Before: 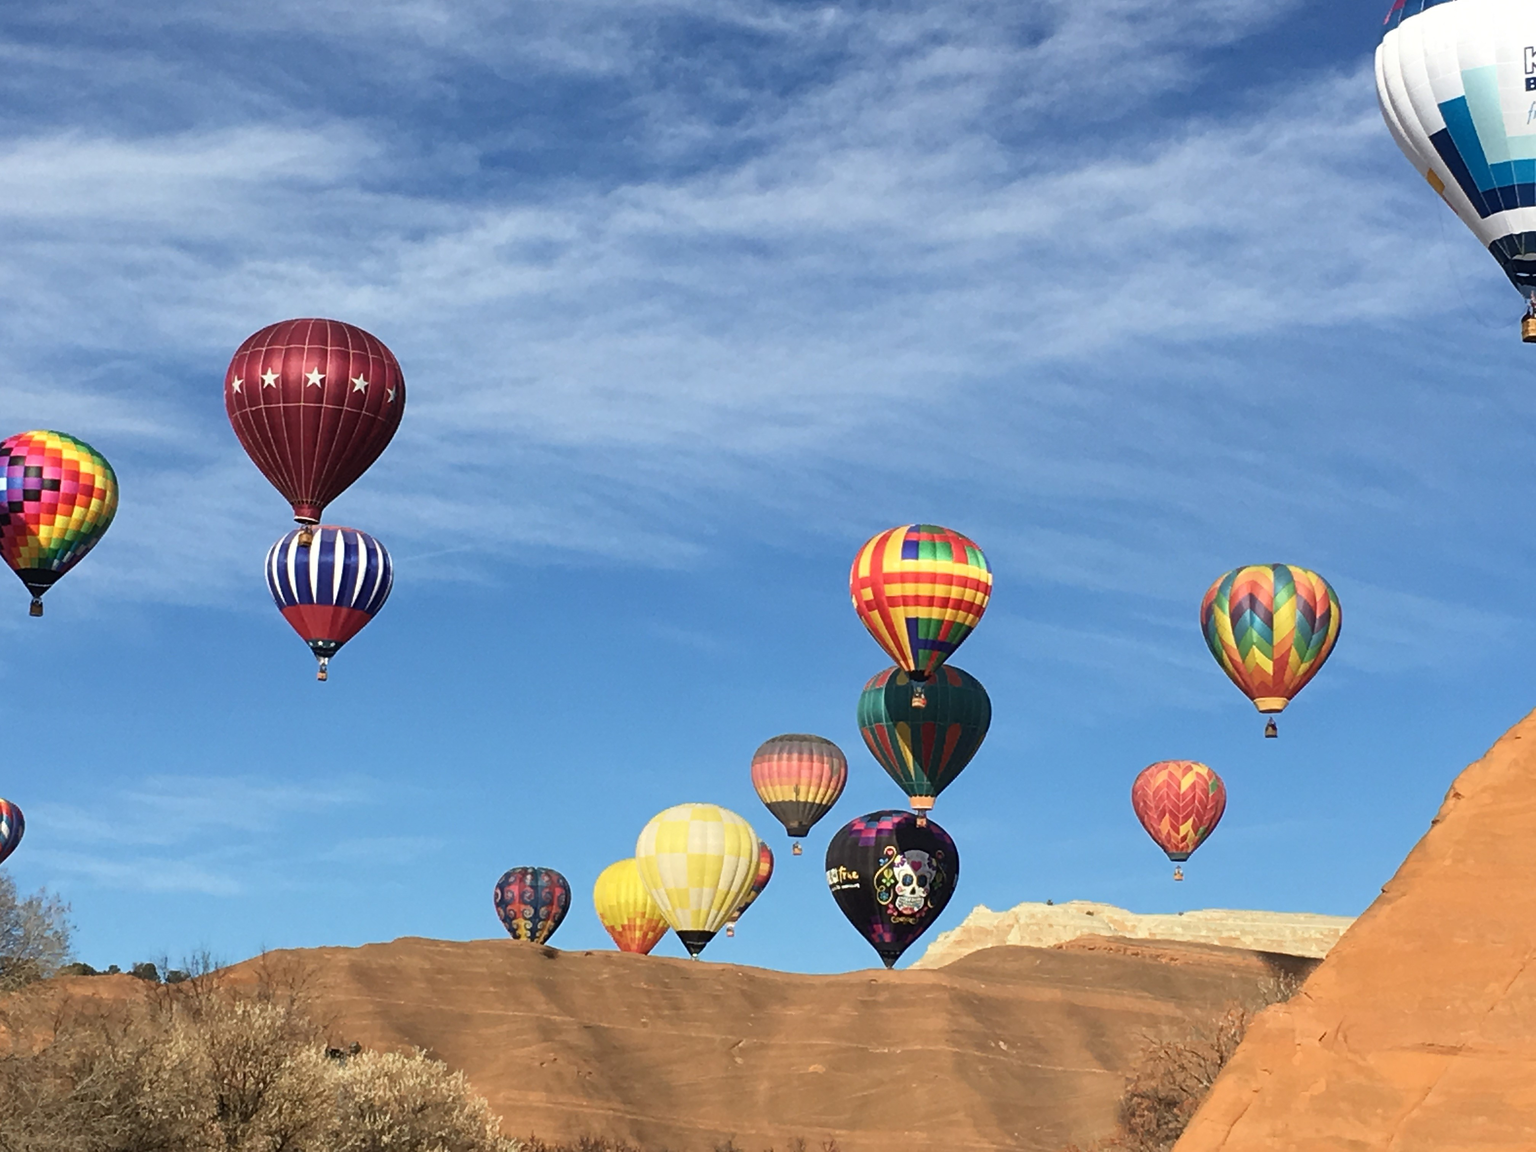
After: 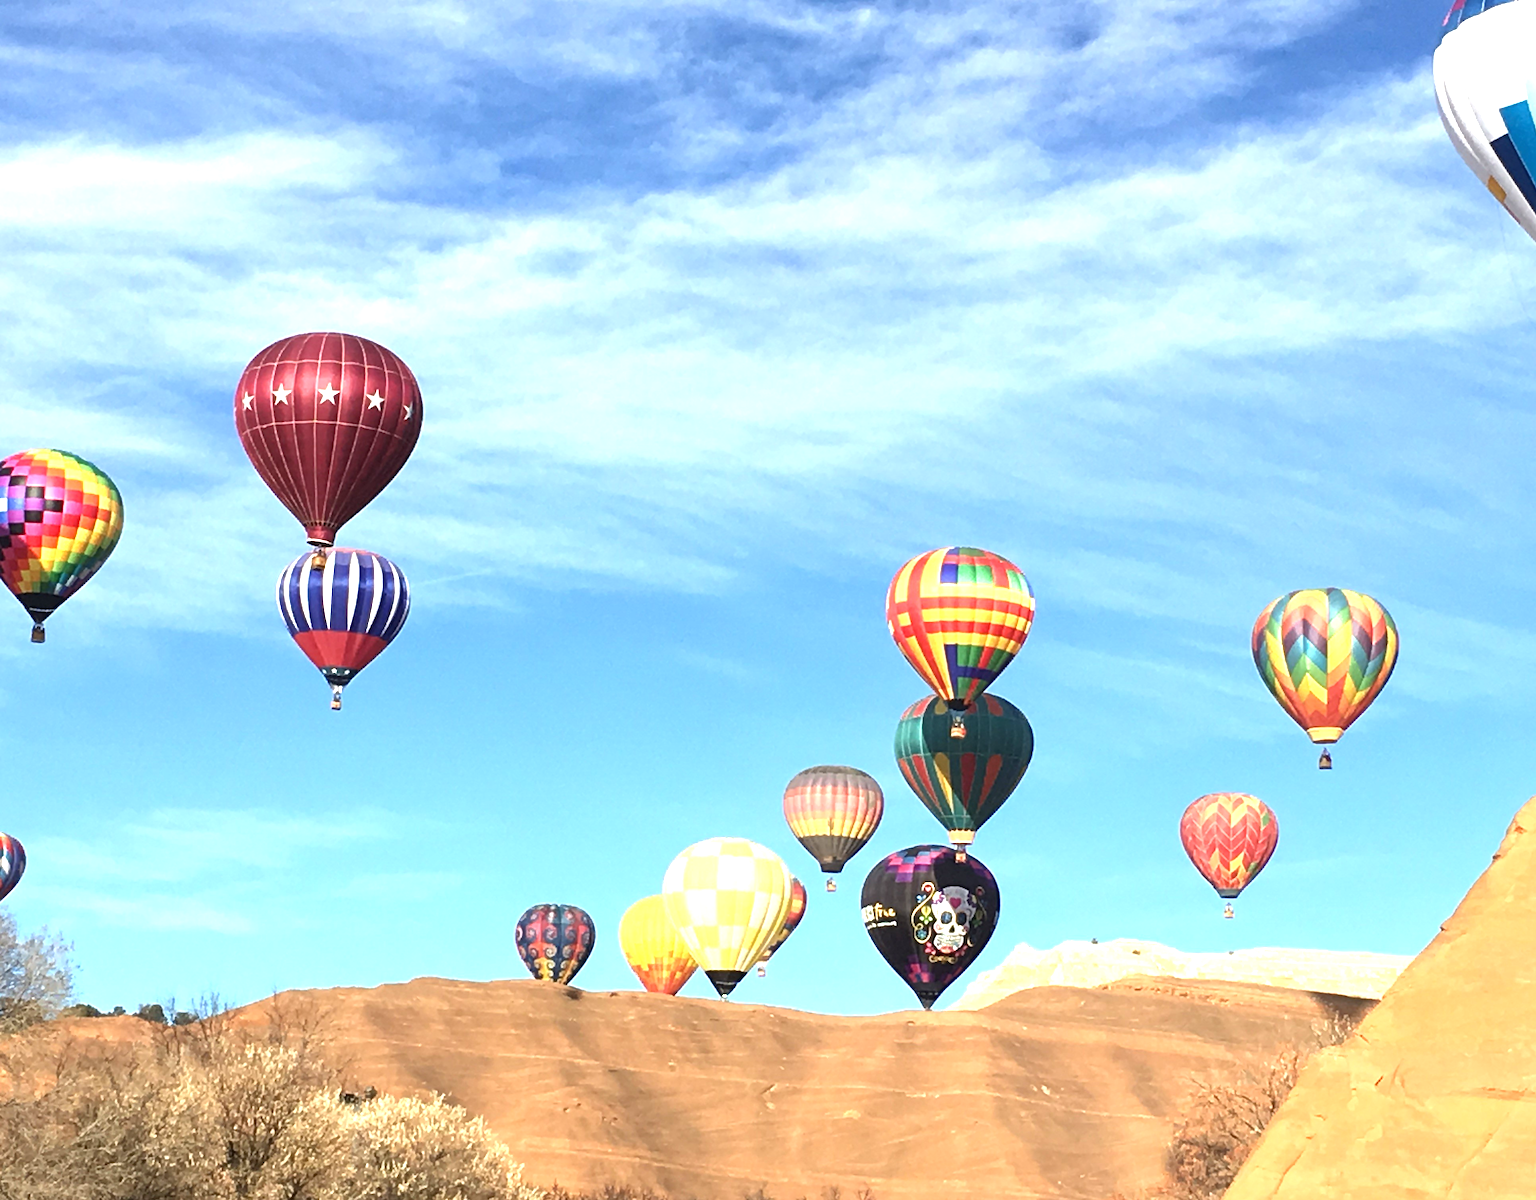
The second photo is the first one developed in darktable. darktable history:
exposure: black level correction 0, exposure 1.199 EV, compensate highlight preservation false
crop: right 4.054%, bottom 0.026%
